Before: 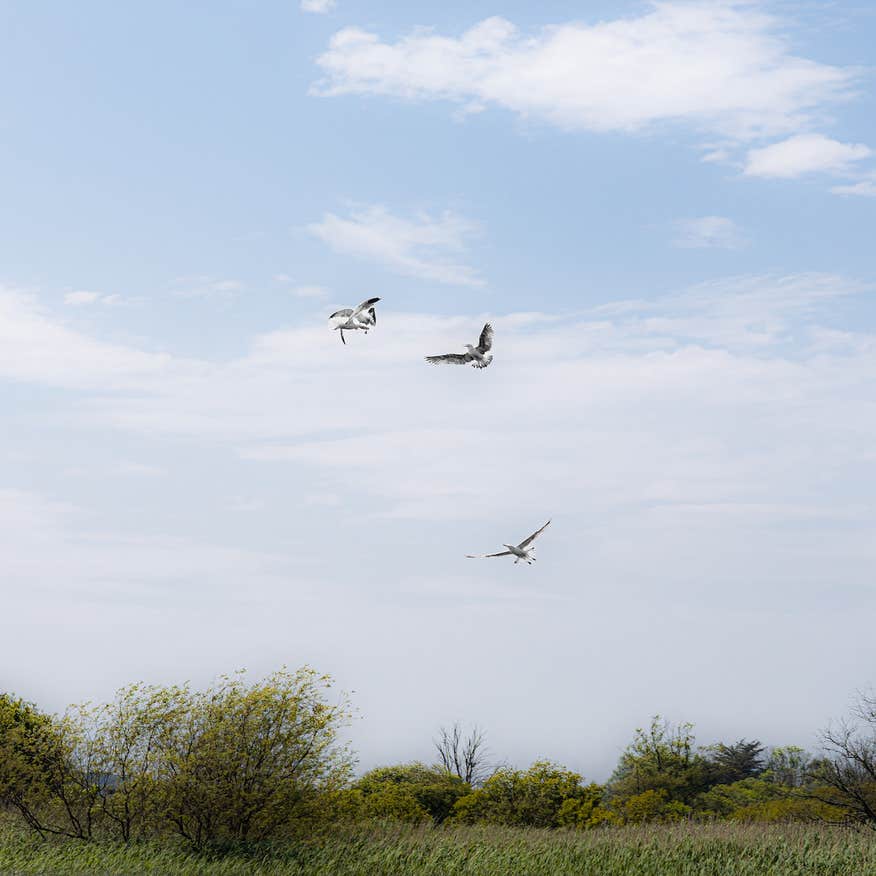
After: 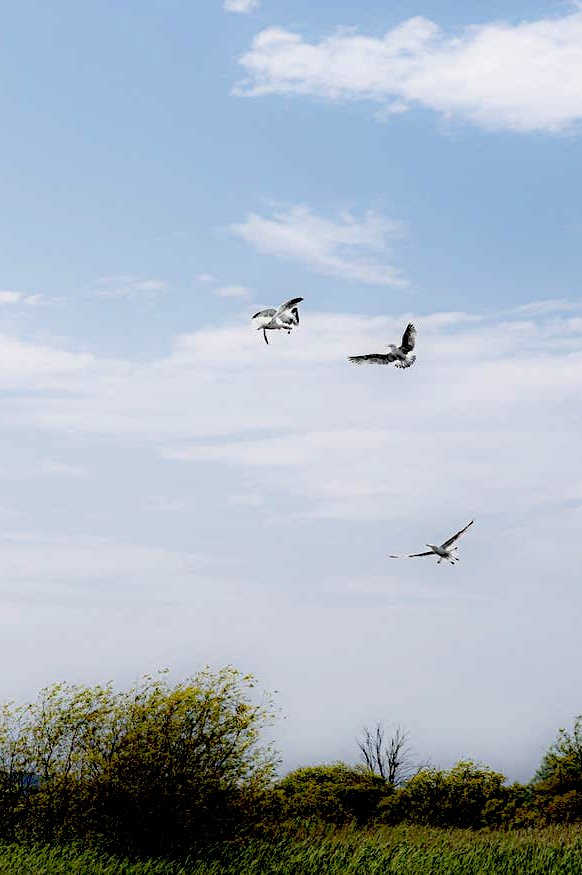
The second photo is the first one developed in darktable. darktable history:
haze removal: compatibility mode true, adaptive false
crop and rotate: left 8.922%, right 24.595%
color zones: curves: ch0 [(0, 0.5) (0.143, 0.5) (0.286, 0.5) (0.429, 0.5) (0.62, 0.489) (0.714, 0.445) (0.844, 0.496) (1, 0.5)]; ch1 [(0, 0.5) (0.143, 0.5) (0.286, 0.5) (0.429, 0.5) (0.571, 0.5) (0.714, 0.523) (0.857, 0.5) (1, 0.5)]
exposure: black level correction 0.057, compensate highlight preservation false
